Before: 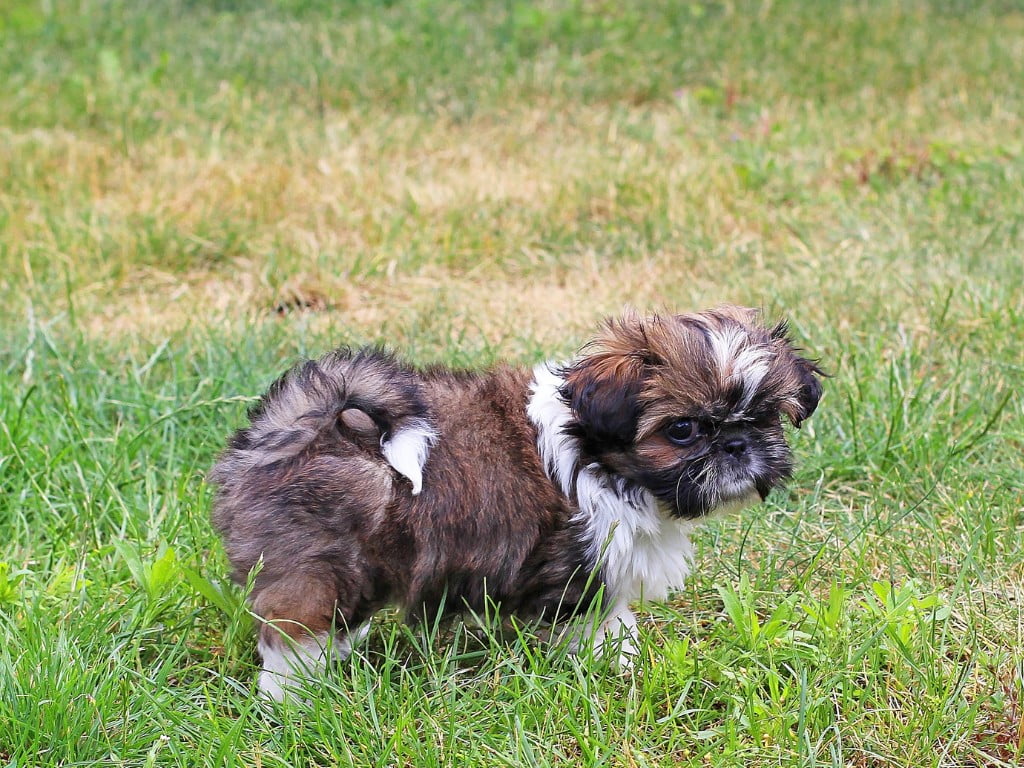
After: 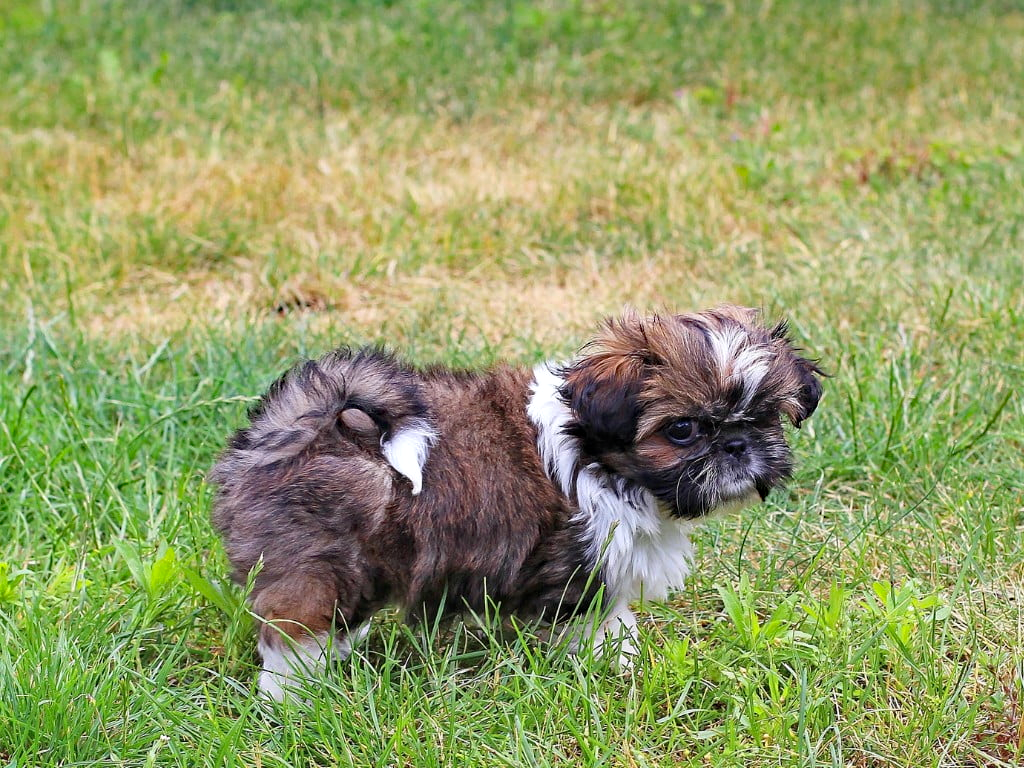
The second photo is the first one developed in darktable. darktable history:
haze removal: strength 0.278, distance 0.247, compatibility mode true, adaptive false
